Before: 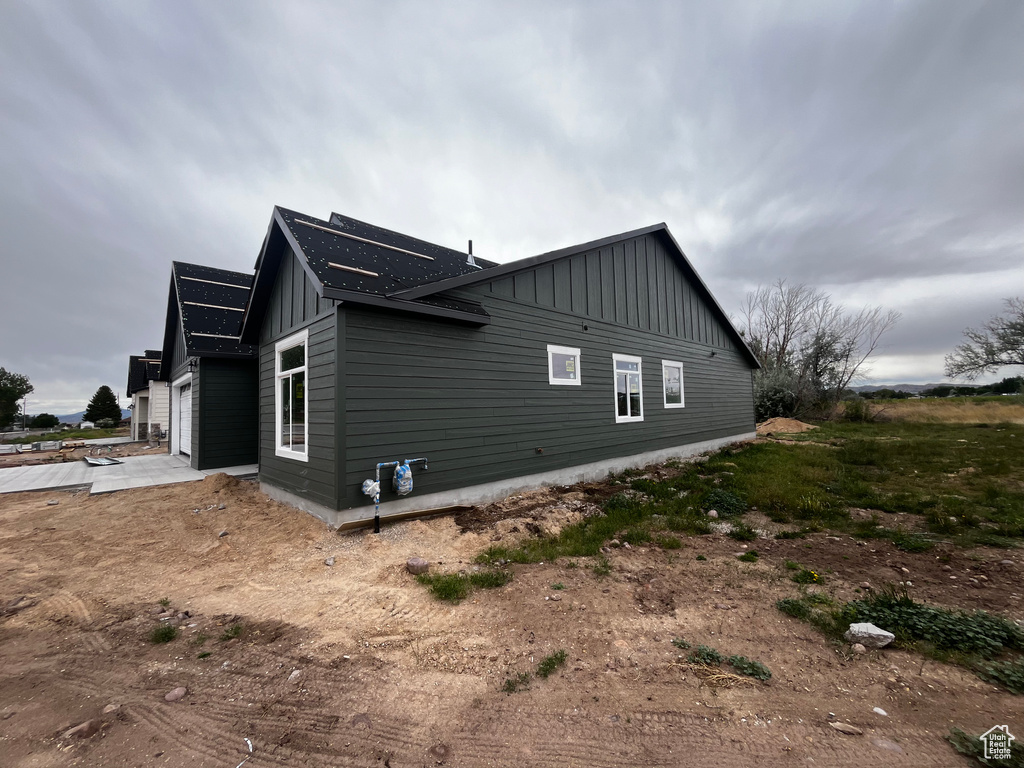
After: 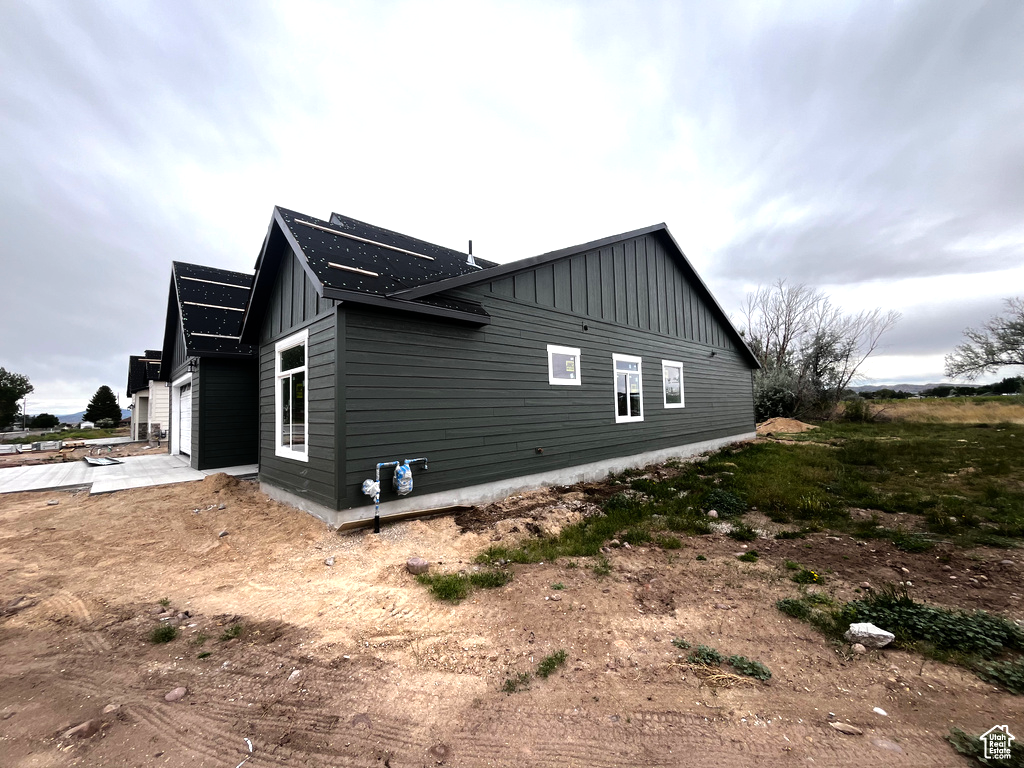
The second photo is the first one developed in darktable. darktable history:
tone equalizer: -8 EV -0.742 EV, -7 EV -0.674 EV, -6 EV -0.581 EV, -5 EV -0.41 EV, -3 EV 0.378 EV, -2 EV 0.6 EV, -1 EV 0.688 EV, +0 EV 0.736 EV
